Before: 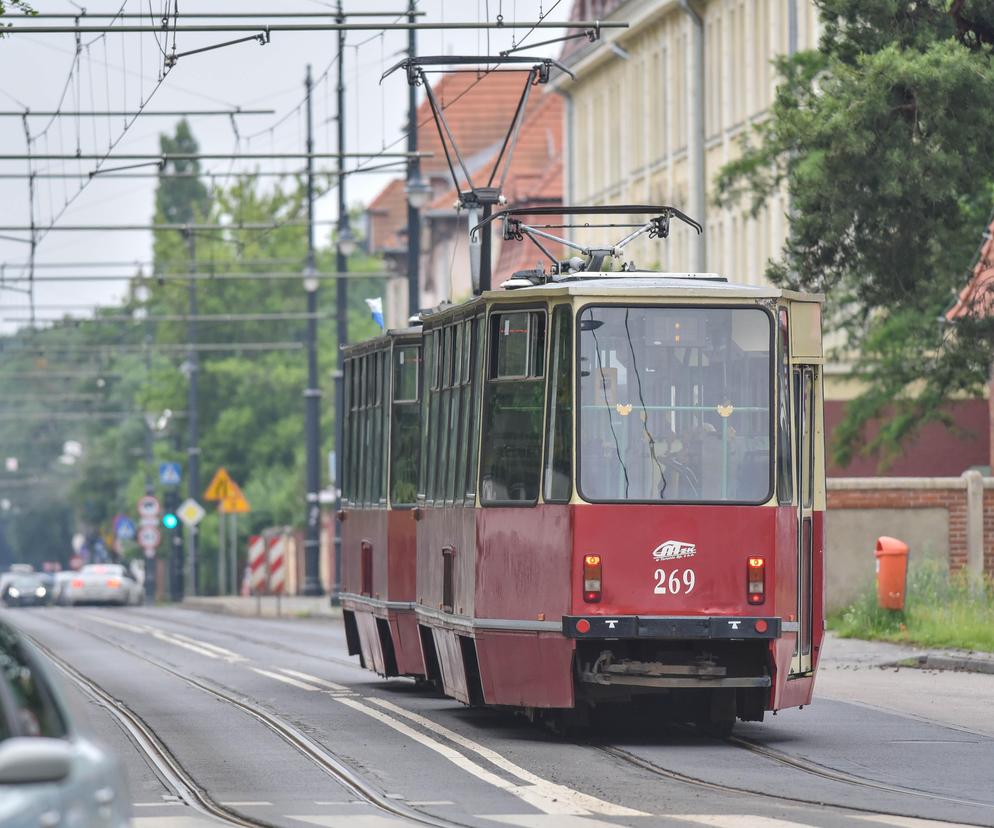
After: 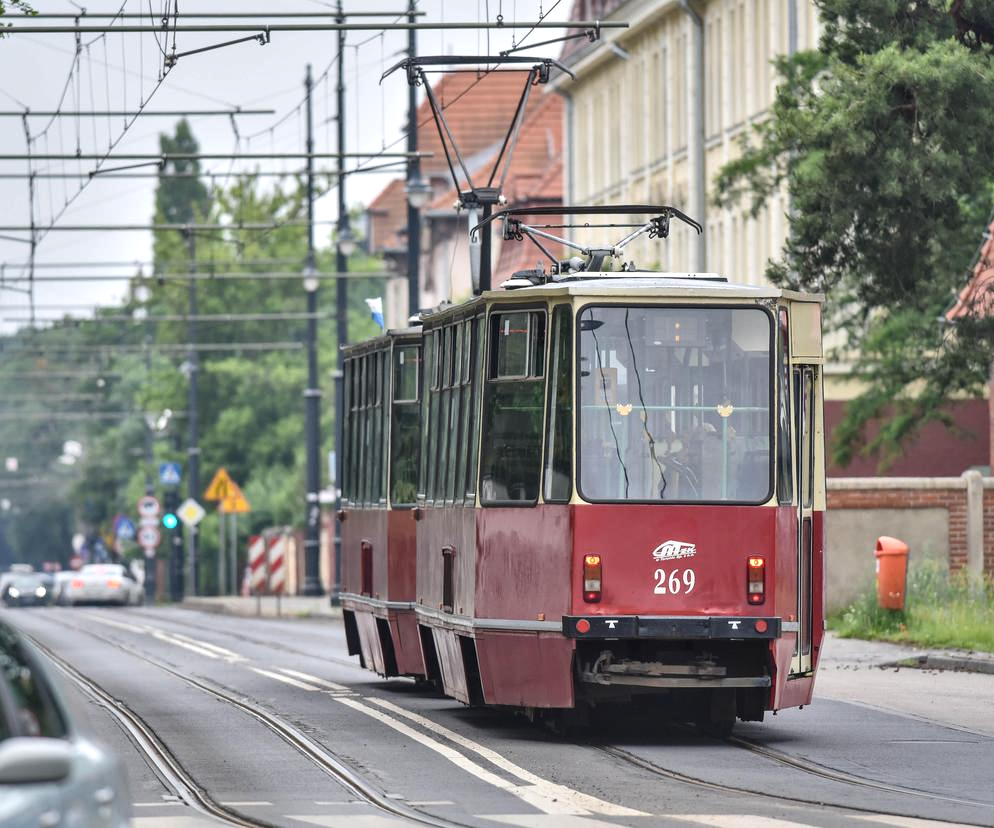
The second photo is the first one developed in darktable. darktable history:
local contrast: mode bilateral grid, contrast 25, coarseness 60, detail 152%, midtone range 0.2
